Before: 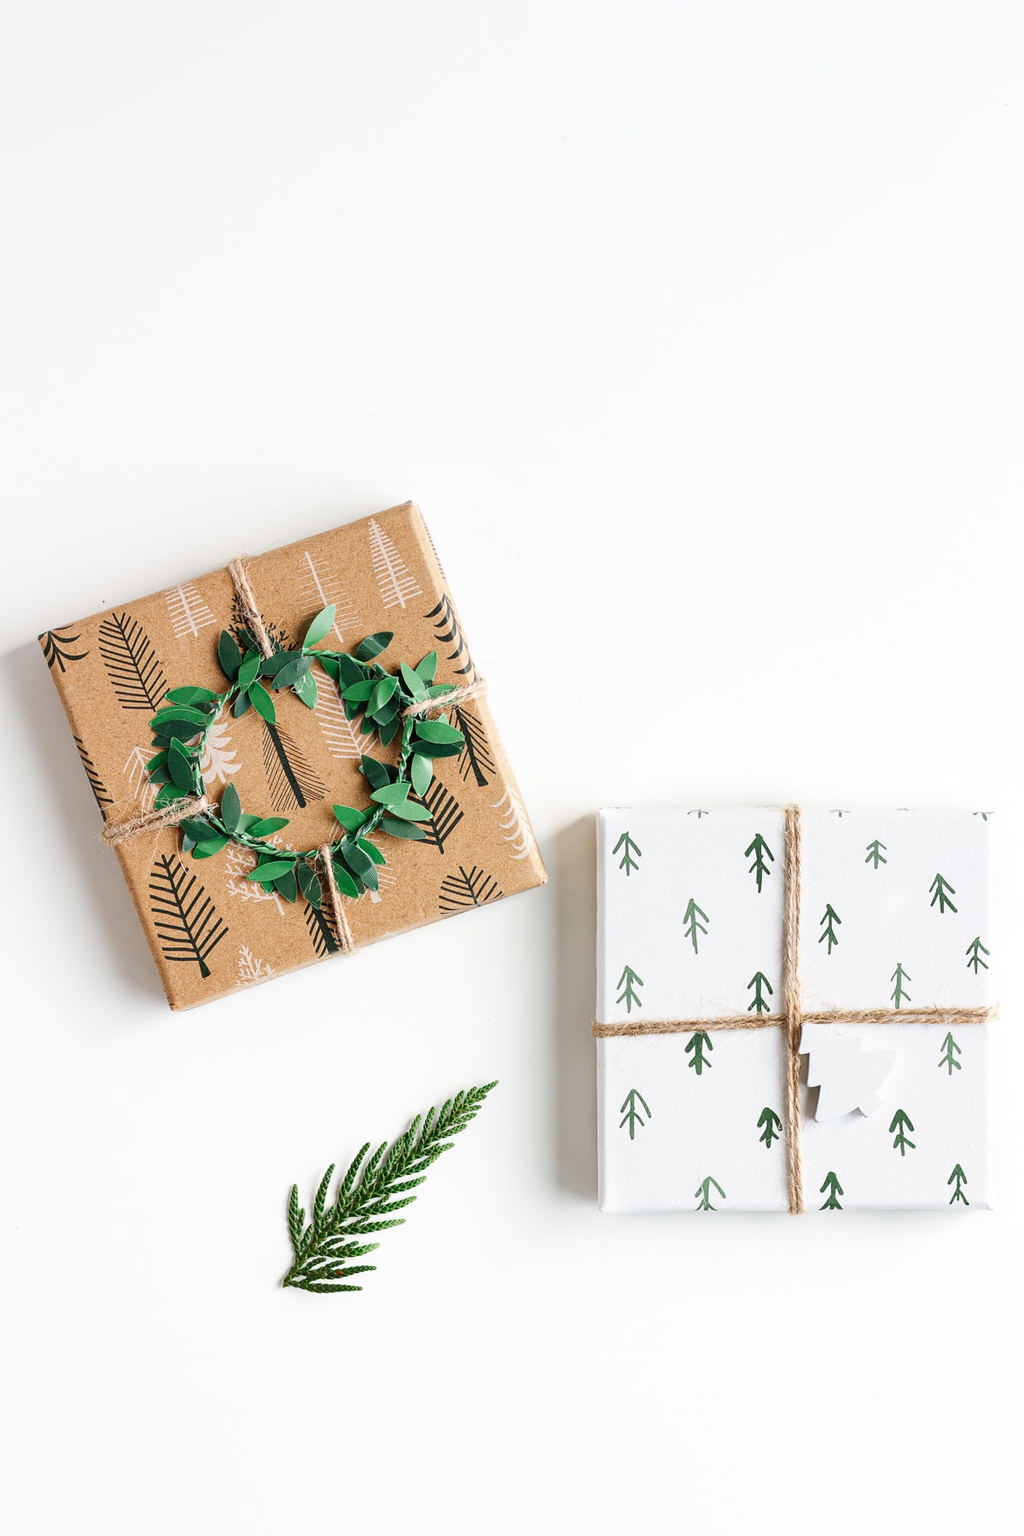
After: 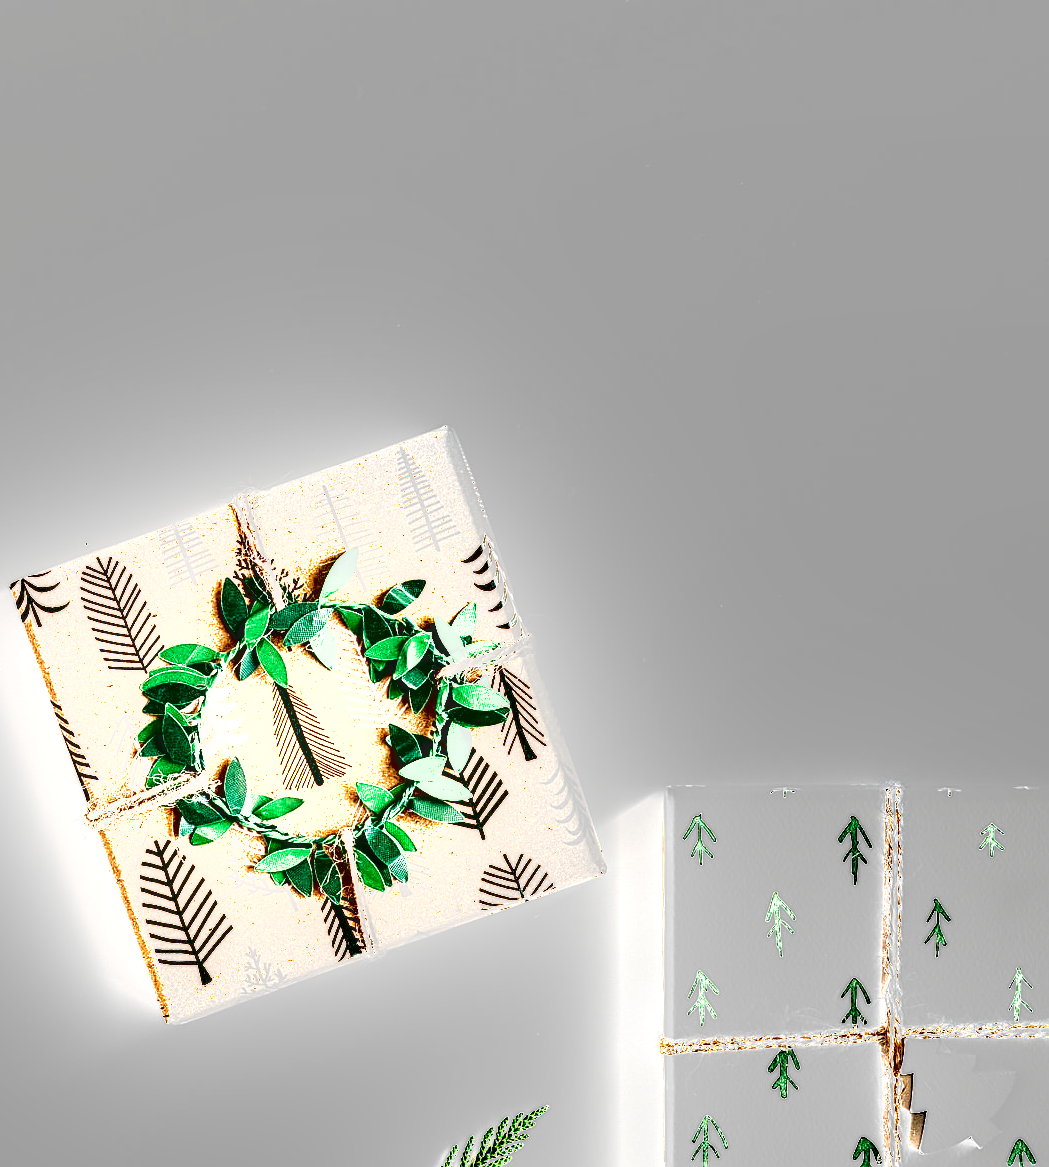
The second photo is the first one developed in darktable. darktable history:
tone curve: curves: ch0 [(0, 0) (0.003, 0.01) (0.011, 0.01) (0.025, 0.011) (0.044, 0.019) (0.069, 0.032) (0.1, 0.054) (0.136, 0.088) (0.177, 0.138) (0.224, 0.214) (0.277, 0.297) (0.335, 0.391) (0.399, 0.469) (0.468, 0.551) (0.543, 0.622) (0.623, 0.699) (0.709, 0.775) (0.801, 0.85) (0.898, 0.929) (1, 1)], preserve colors none
exposure: exposure 1.991 EV, compensate highlight preservation false
sharpen: on, module defaults
crop: left 2.952%, top 8.999%, right 9.615%, bottom 26.15%
velvia: strength 39.92%
shadows and highlights: low approximation 0.01, soften with gaussian
local contrast: detail 130%
